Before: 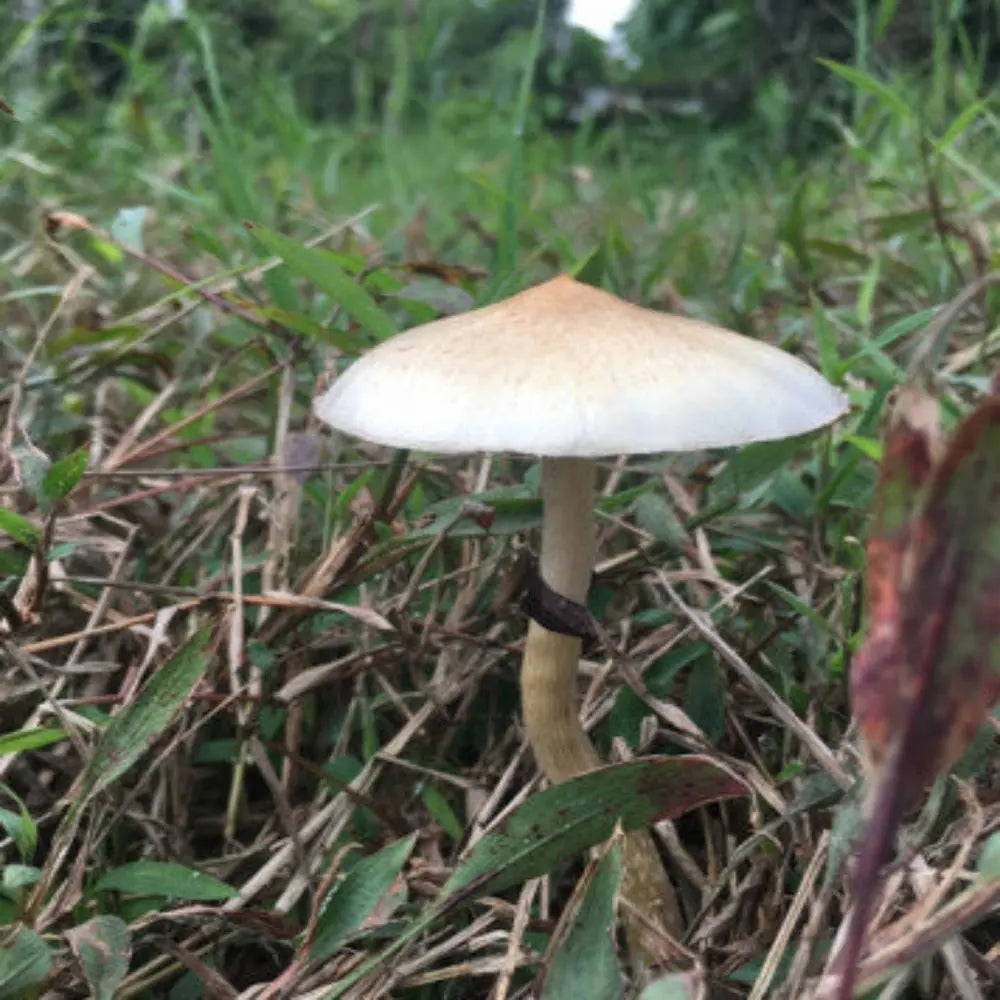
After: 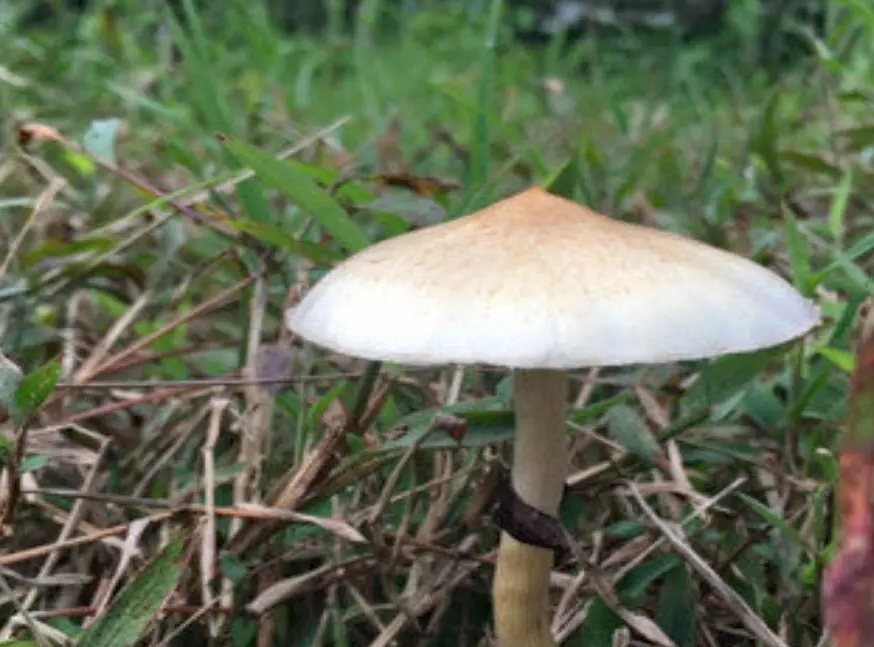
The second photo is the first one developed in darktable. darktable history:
haze removal: compatibility mode true, adaptive false
crop: left 2.885%, top 8.848%, right 9.616%, bottom 26.365%
